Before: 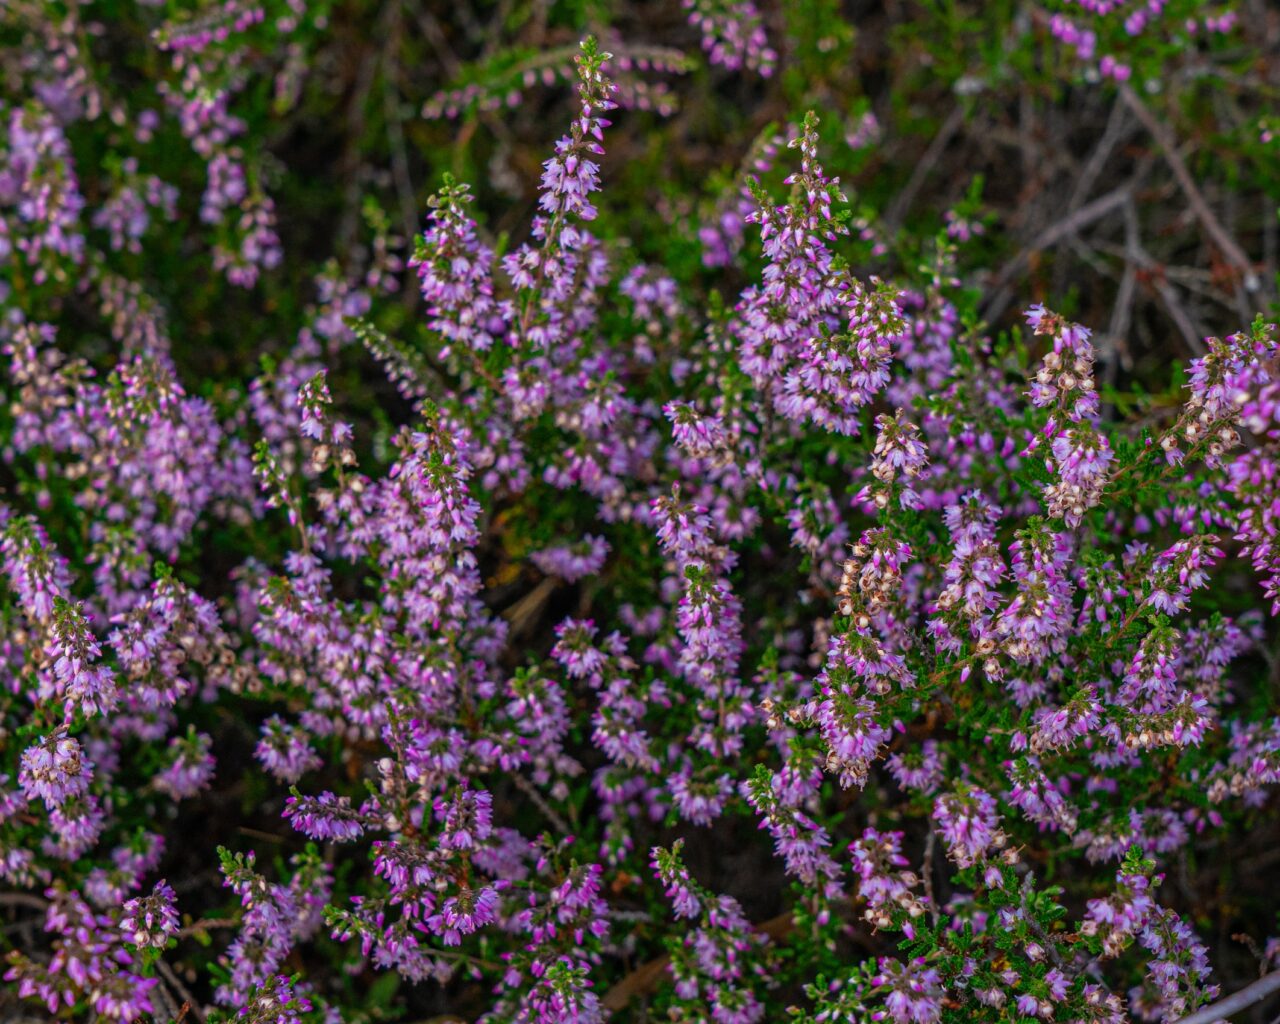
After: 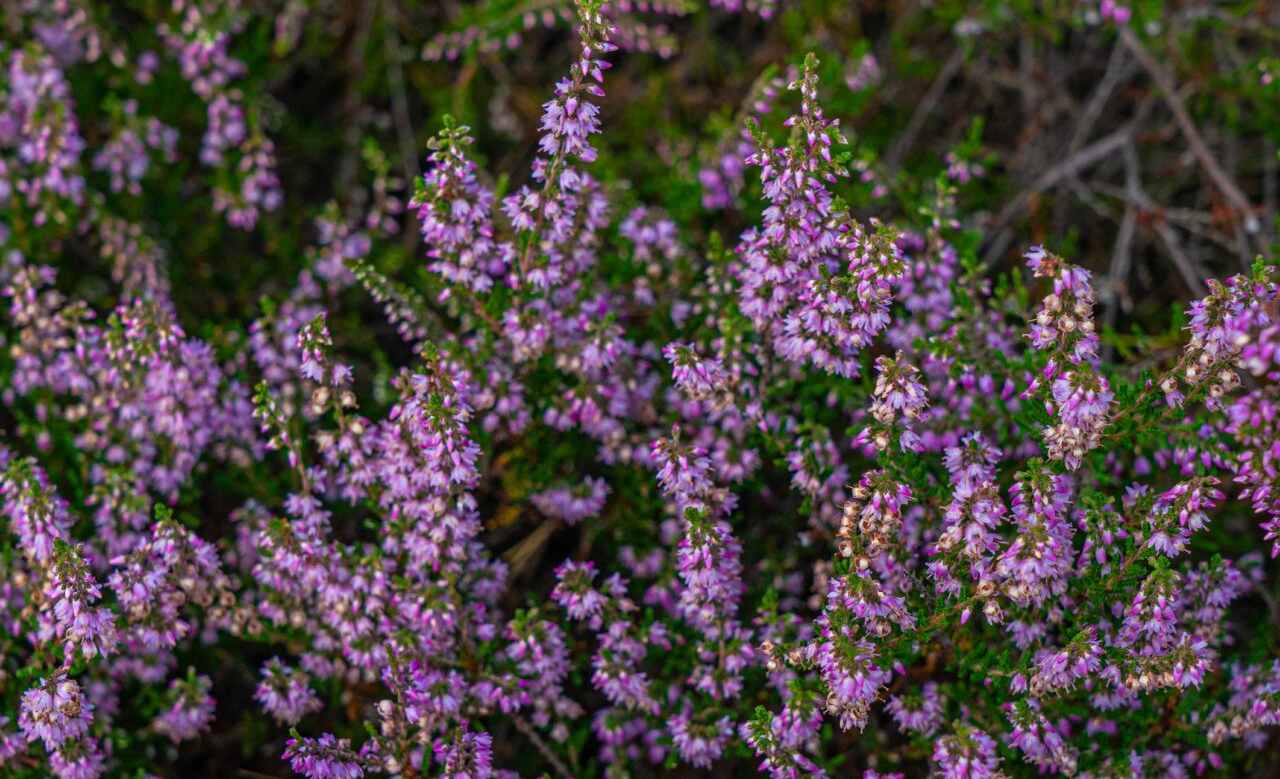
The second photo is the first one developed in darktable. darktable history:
crop: top 5.692%, bottom 18.181%
